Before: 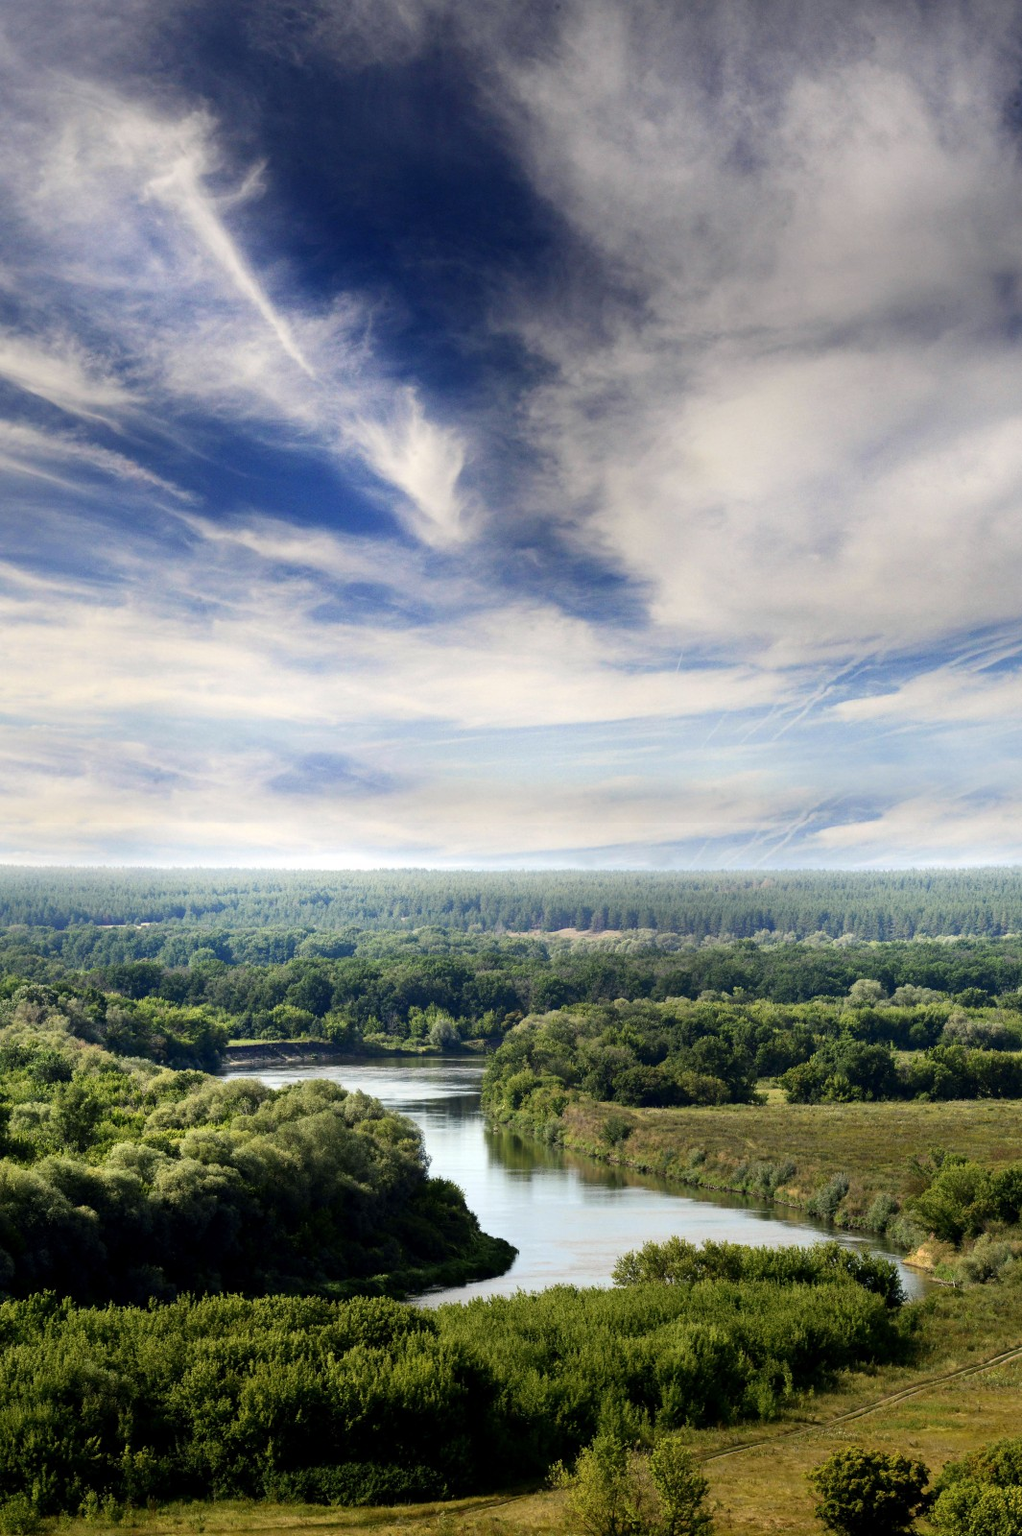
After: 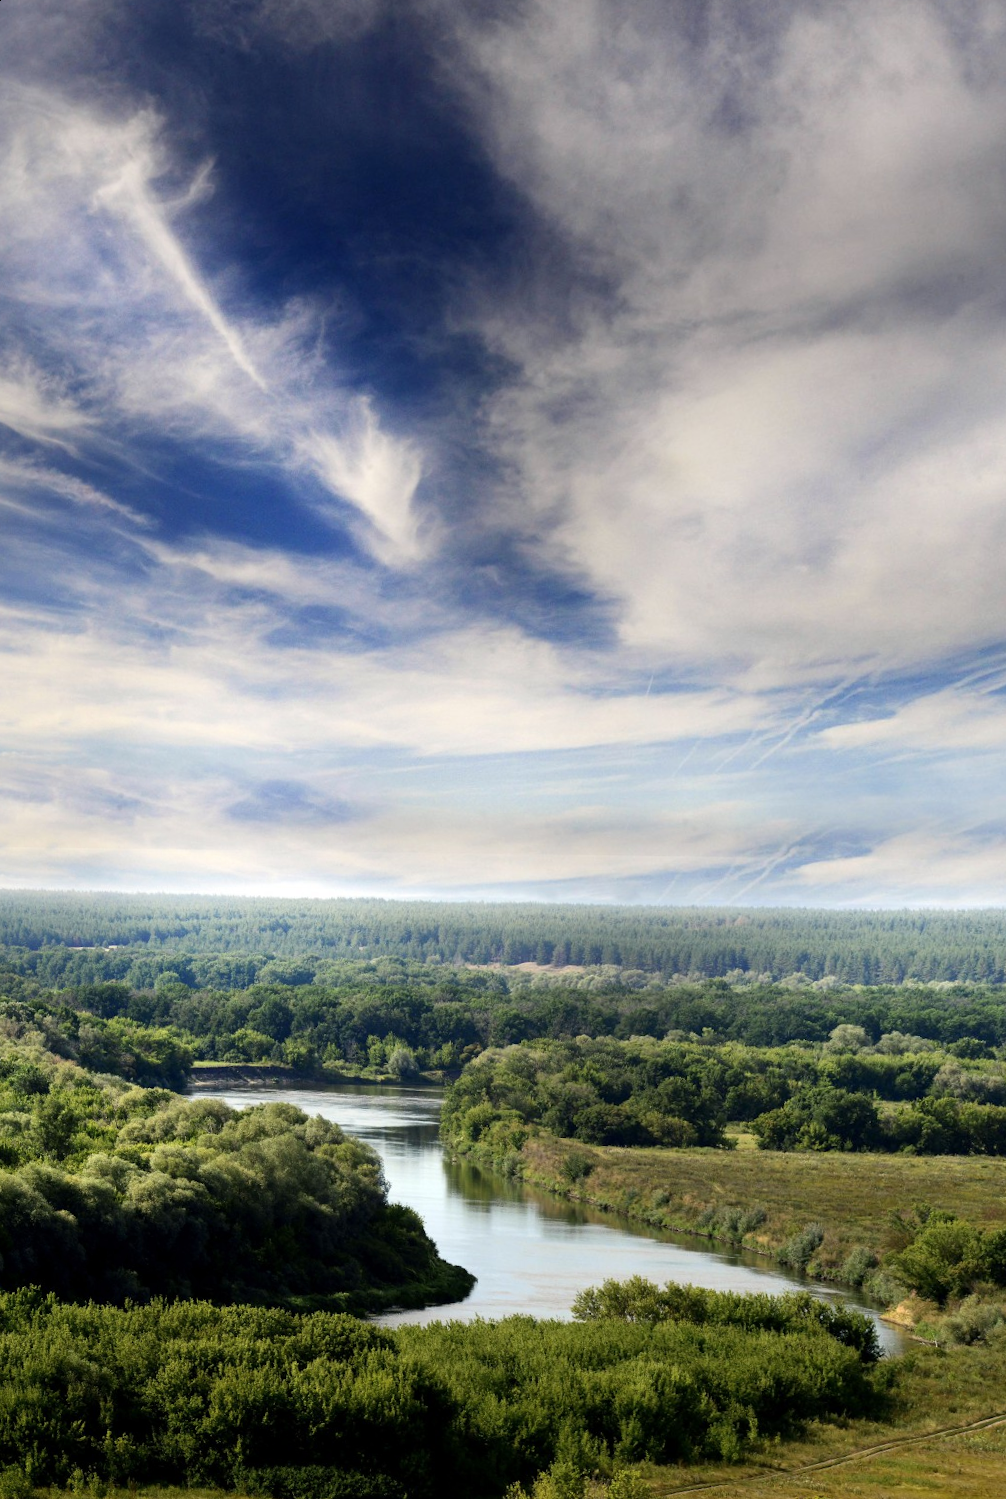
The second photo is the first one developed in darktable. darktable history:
rotate and perspective: rotation 0.062°, lens shift (vertical) 0.115, lens shift (horizontal) -0.133, crop left 0.047, crop right 0.94, crop top 0.061, crop bottom 0.94
color balance: input saturation 99%
